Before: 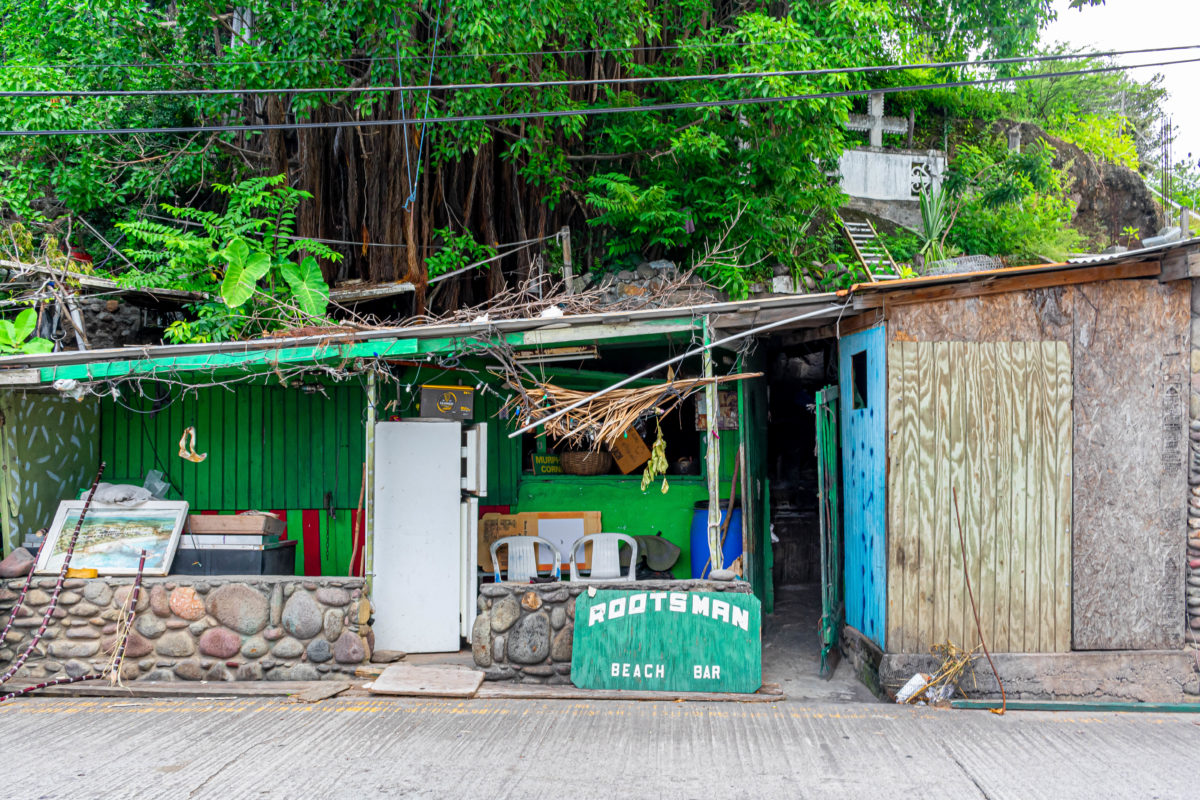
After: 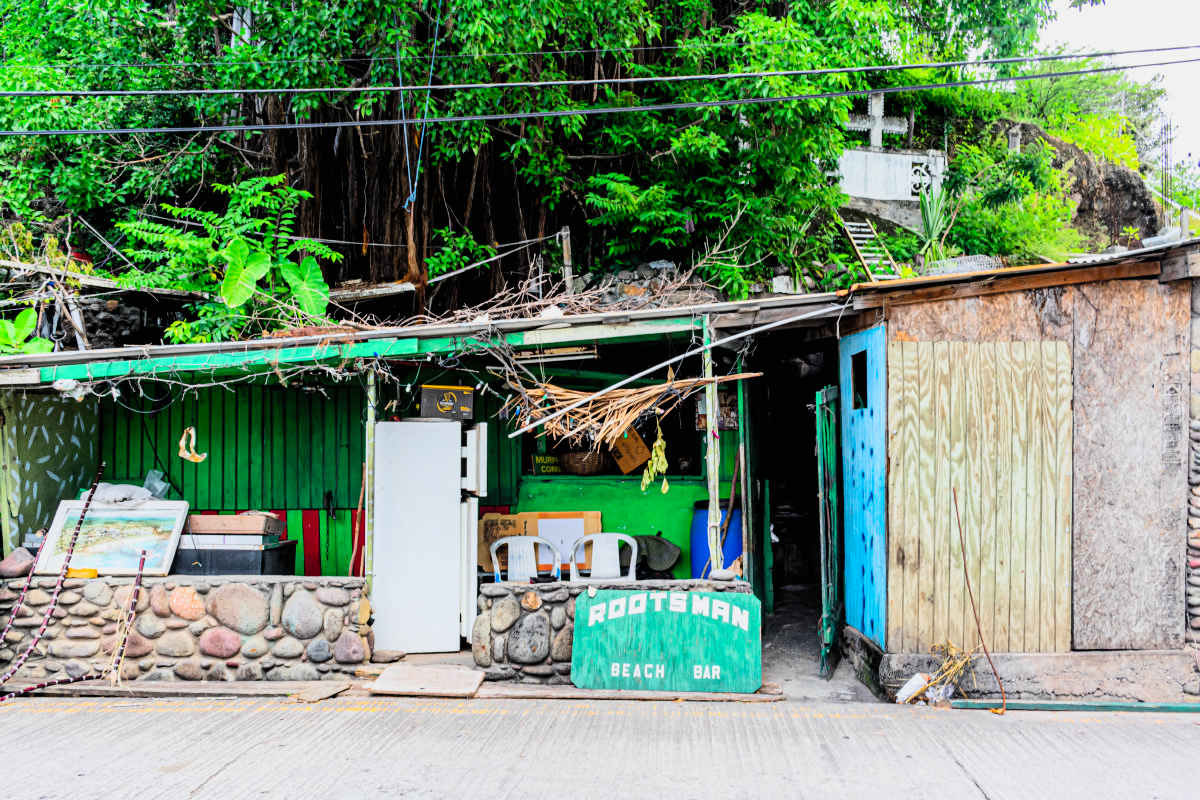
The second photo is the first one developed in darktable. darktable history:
filmic rgb: black relative exposure -5 EV, hardness 2.88, contrast 1.3
contrast brightness saturation: contrast 0.2, brightness 0.16, saturation 0.22
